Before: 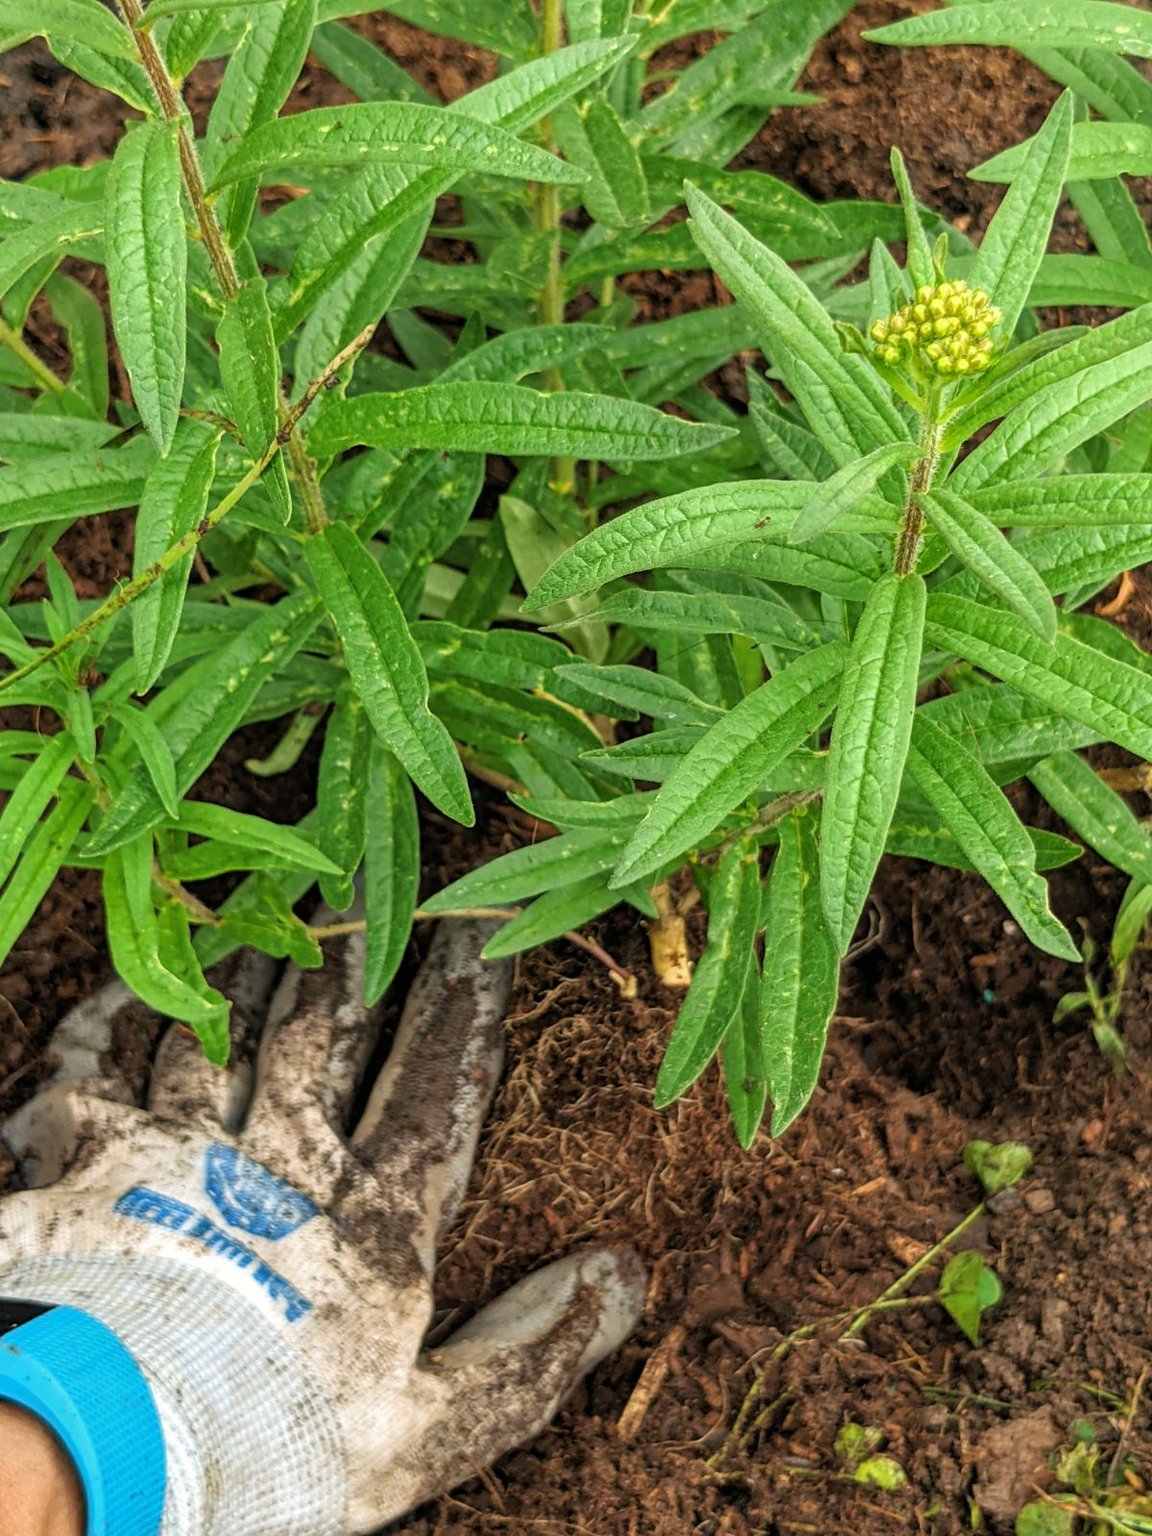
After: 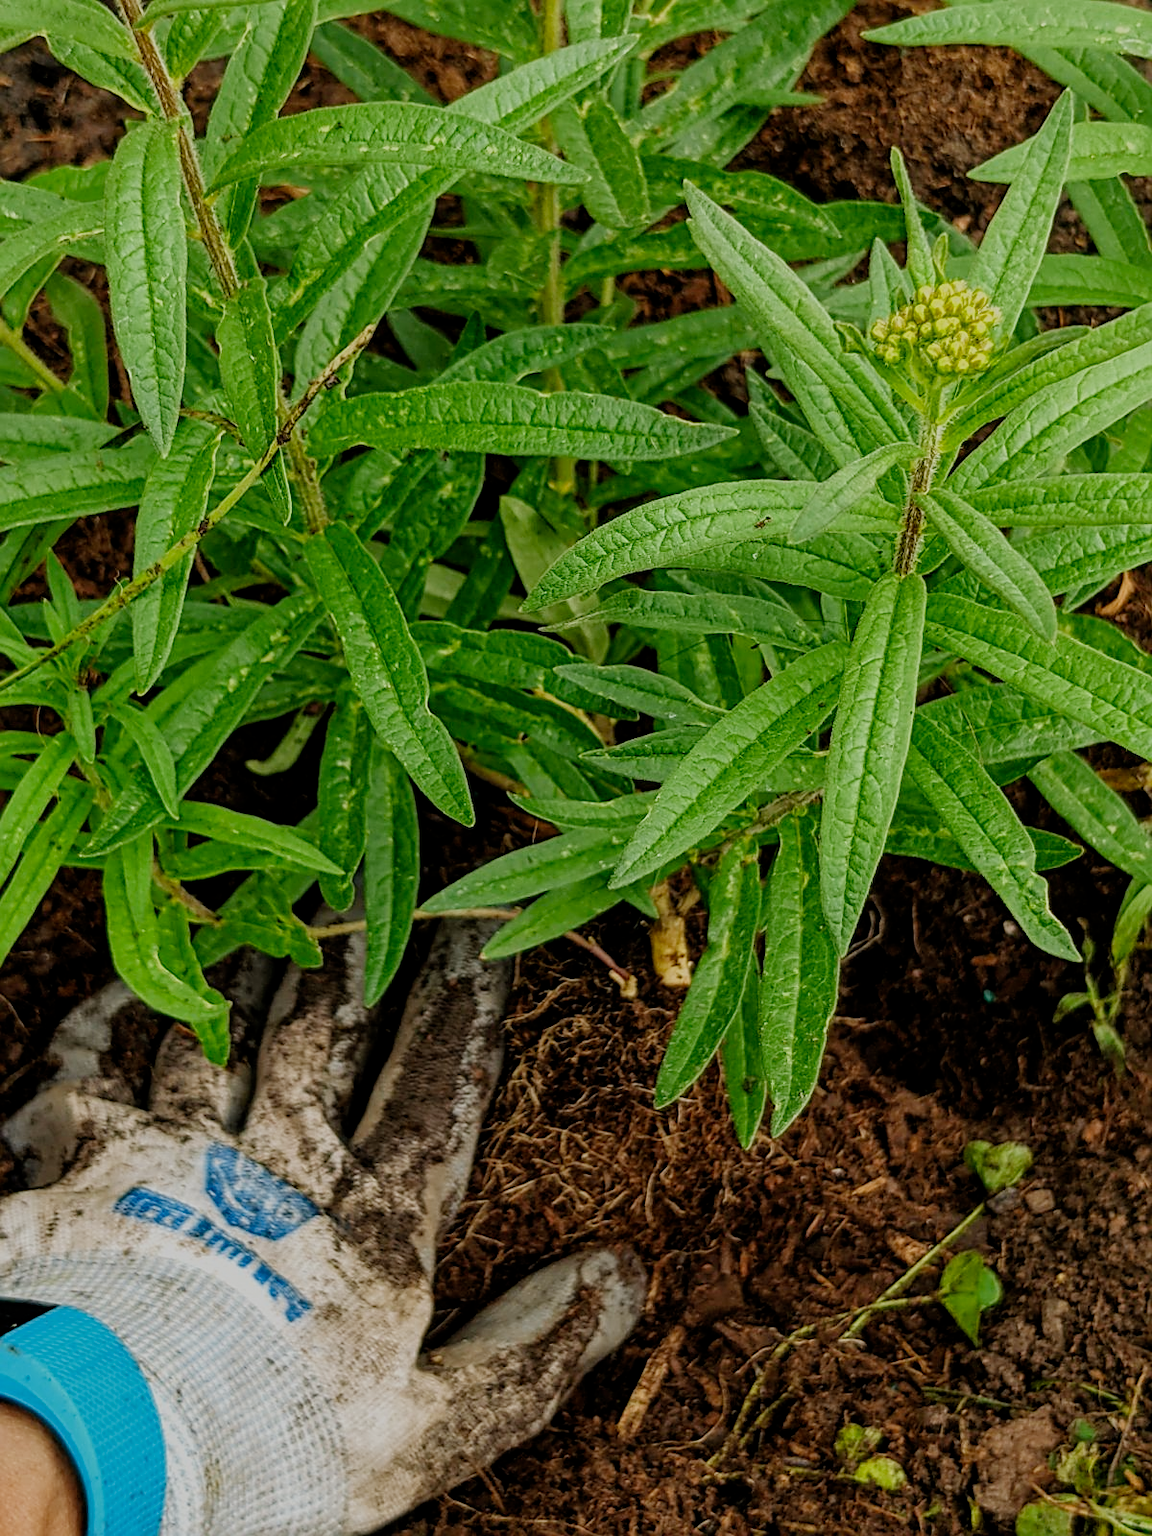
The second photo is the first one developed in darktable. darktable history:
sharpen: on, module defaults
filmic rgb: middle gray luminance 29%, black relative exposure -10.3 EV, white relative exposure 5.5 EV, threshold 6 EV, target black luminance 0%, hardness 3.95, latitude 2.04%, contrast 1.132, highlights saturation mix 5%, shadows ↔ highlights balance 15.11%, add noise in highlights 0, preserve chrominance no, color science v3 (2019), use custom middle-gray values true, iterations of high-quality reconstruction 0, contrast in highlights soft, enable highlight reconstruction true
